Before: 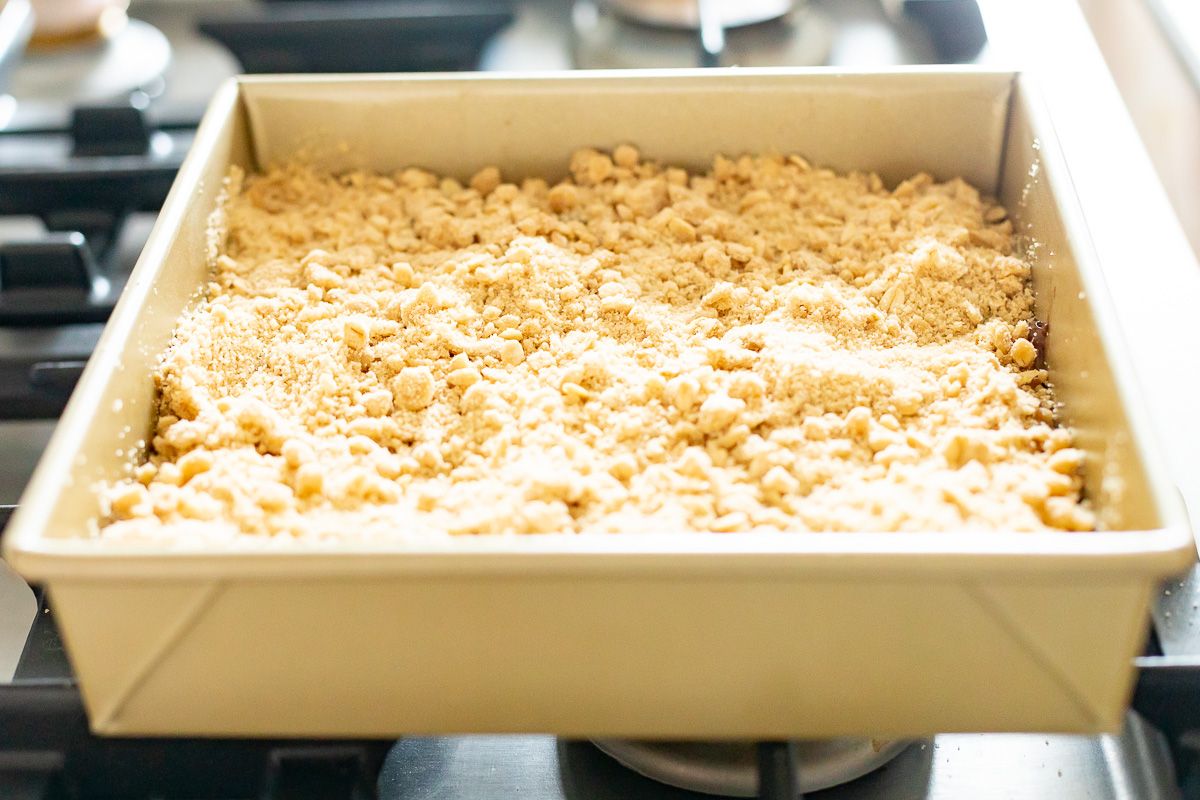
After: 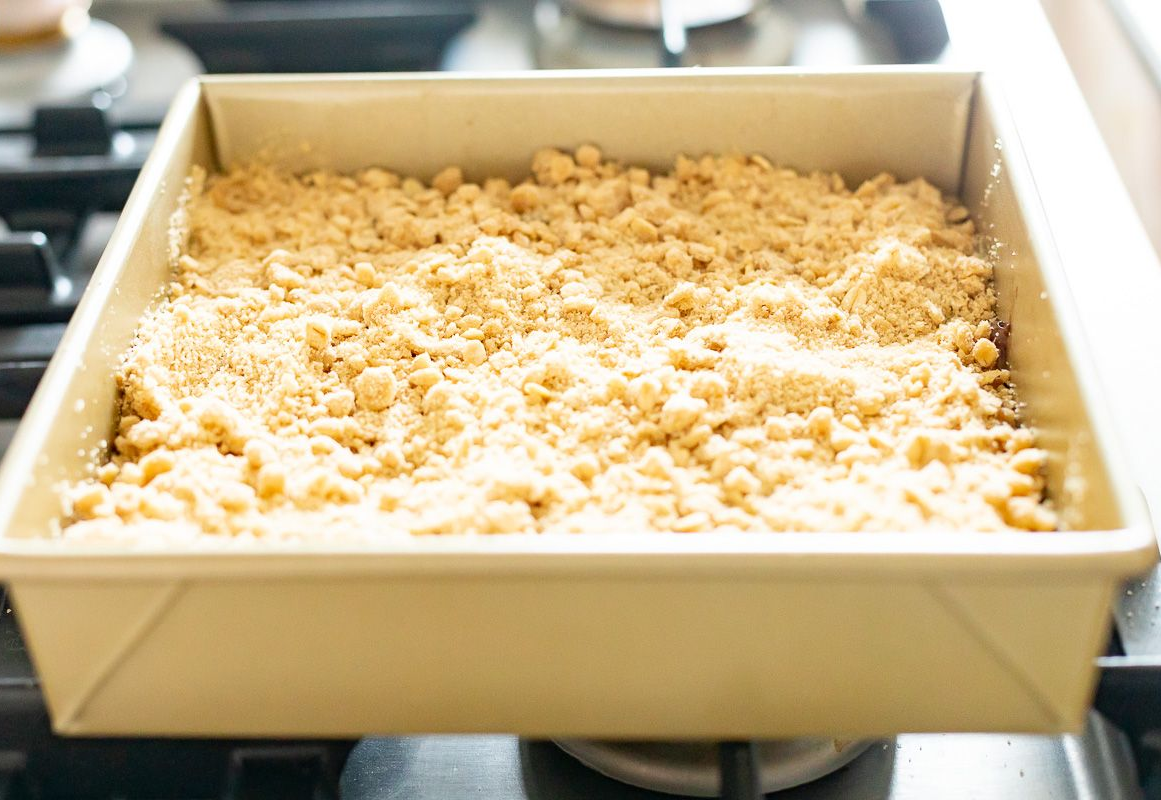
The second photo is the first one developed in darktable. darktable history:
crop and rotate: left 3.186%
